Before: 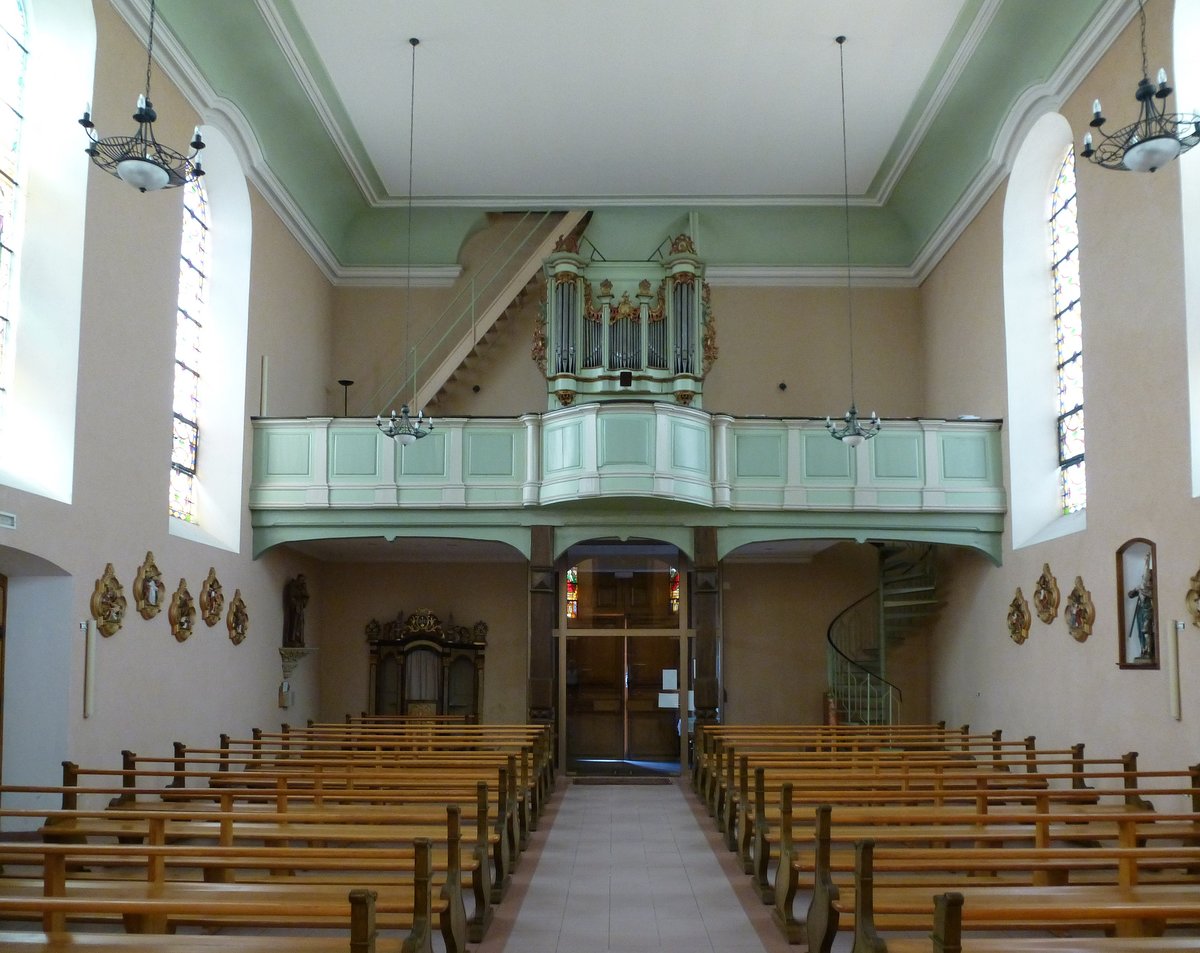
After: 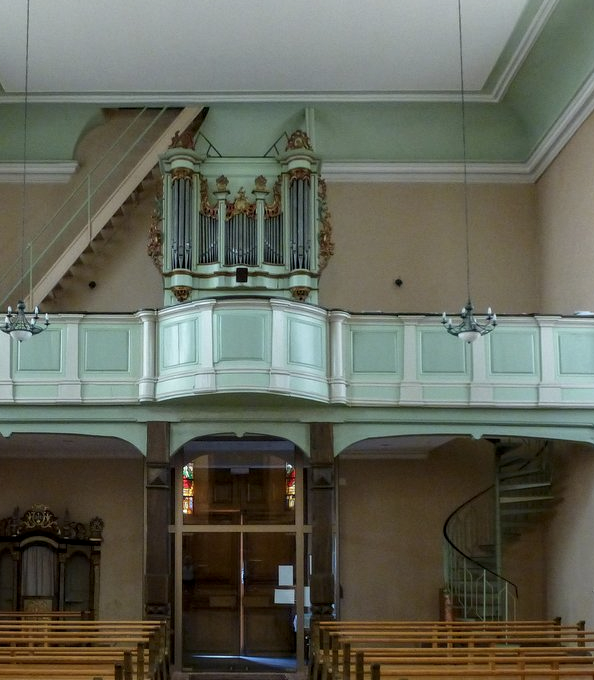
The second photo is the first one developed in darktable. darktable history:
contrast brightness saturation: saturation -0.05
crop: left 32.075%, top 10.976%, right 18.355%, bottom 17.596%
local contrast: on, module defaults
